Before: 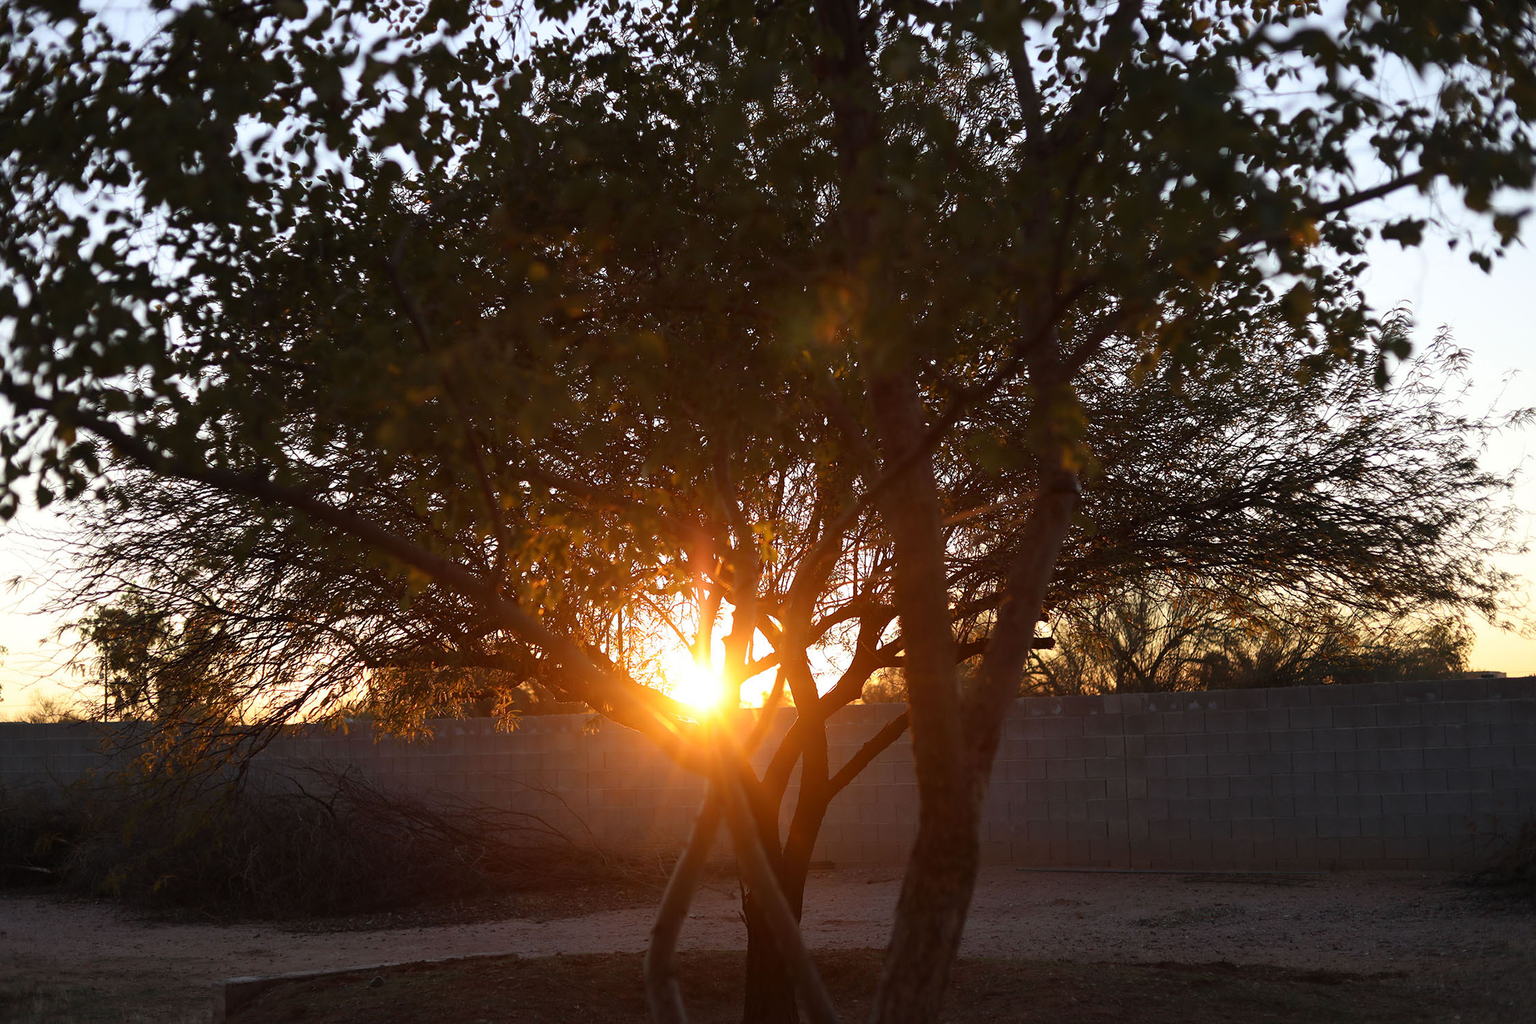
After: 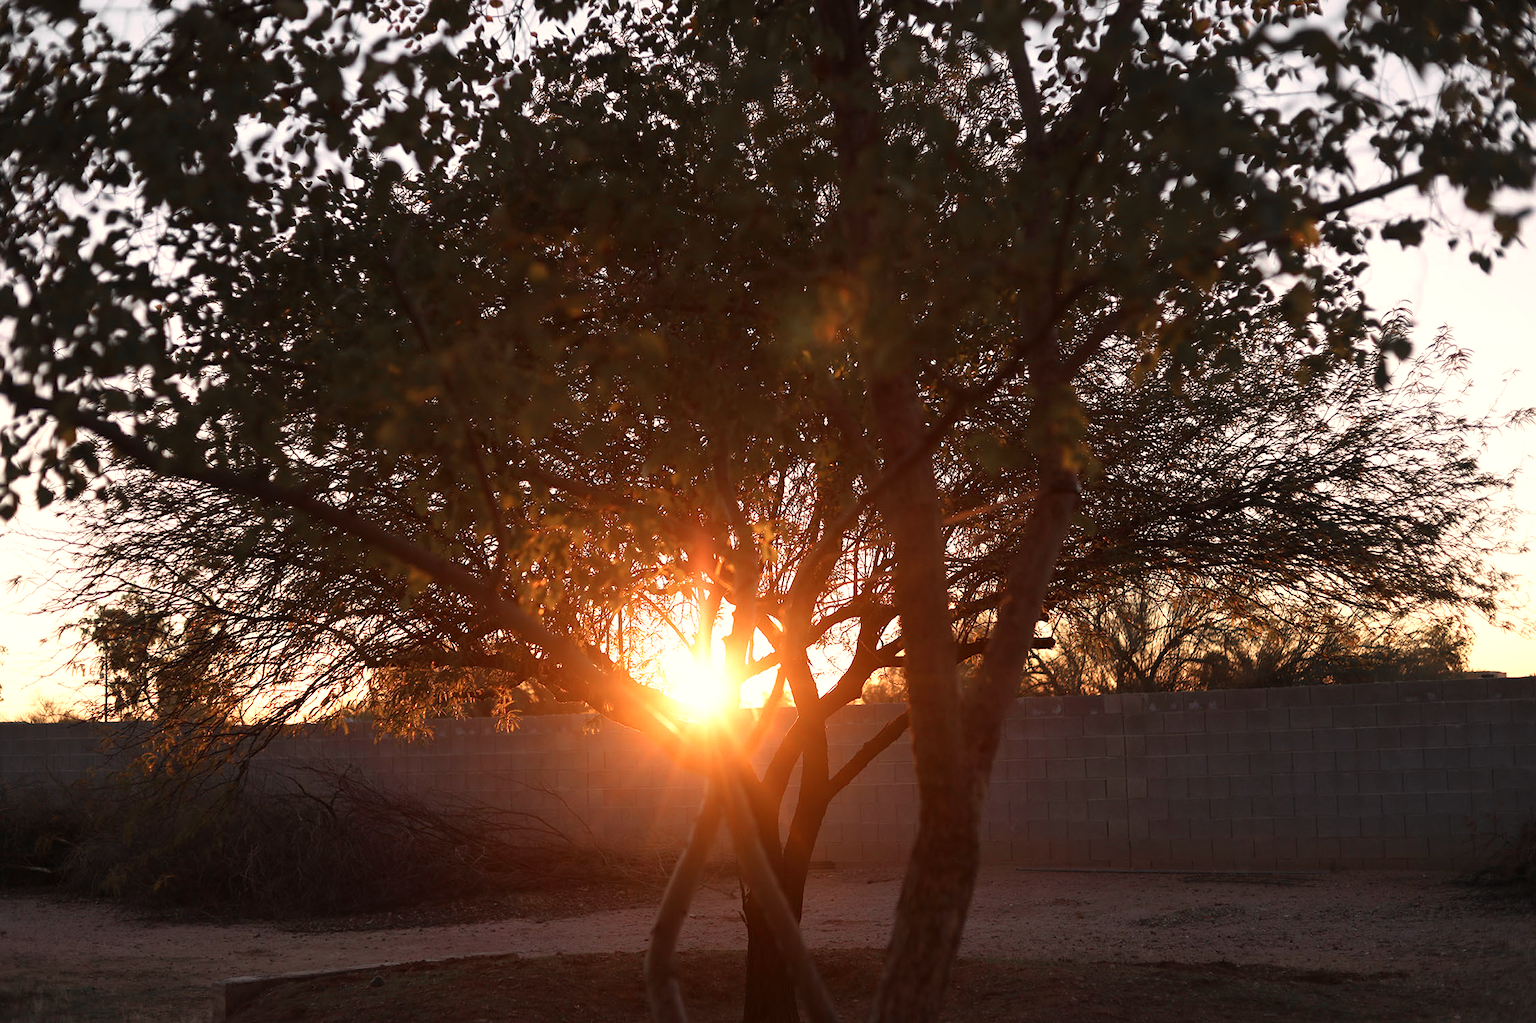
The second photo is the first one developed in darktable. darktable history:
color zones: curves: ch0 [(0, 0.447) (0.184, 0.543) (0.323, 0.476) (0.429, 0.445) (0.571, 0.443) (0.714, 0.451) (0.857, 0.452) (1, 0.447)]; ch1 [(0, 0.464) (0.176, 0.46) (0.287, 0.177) (0.429, 0.002) (0.571, 0) (0.714, 0) (0.857, 0) (1, 0.464)], mix 20%
white balance: red 1.127, blue 0.943
